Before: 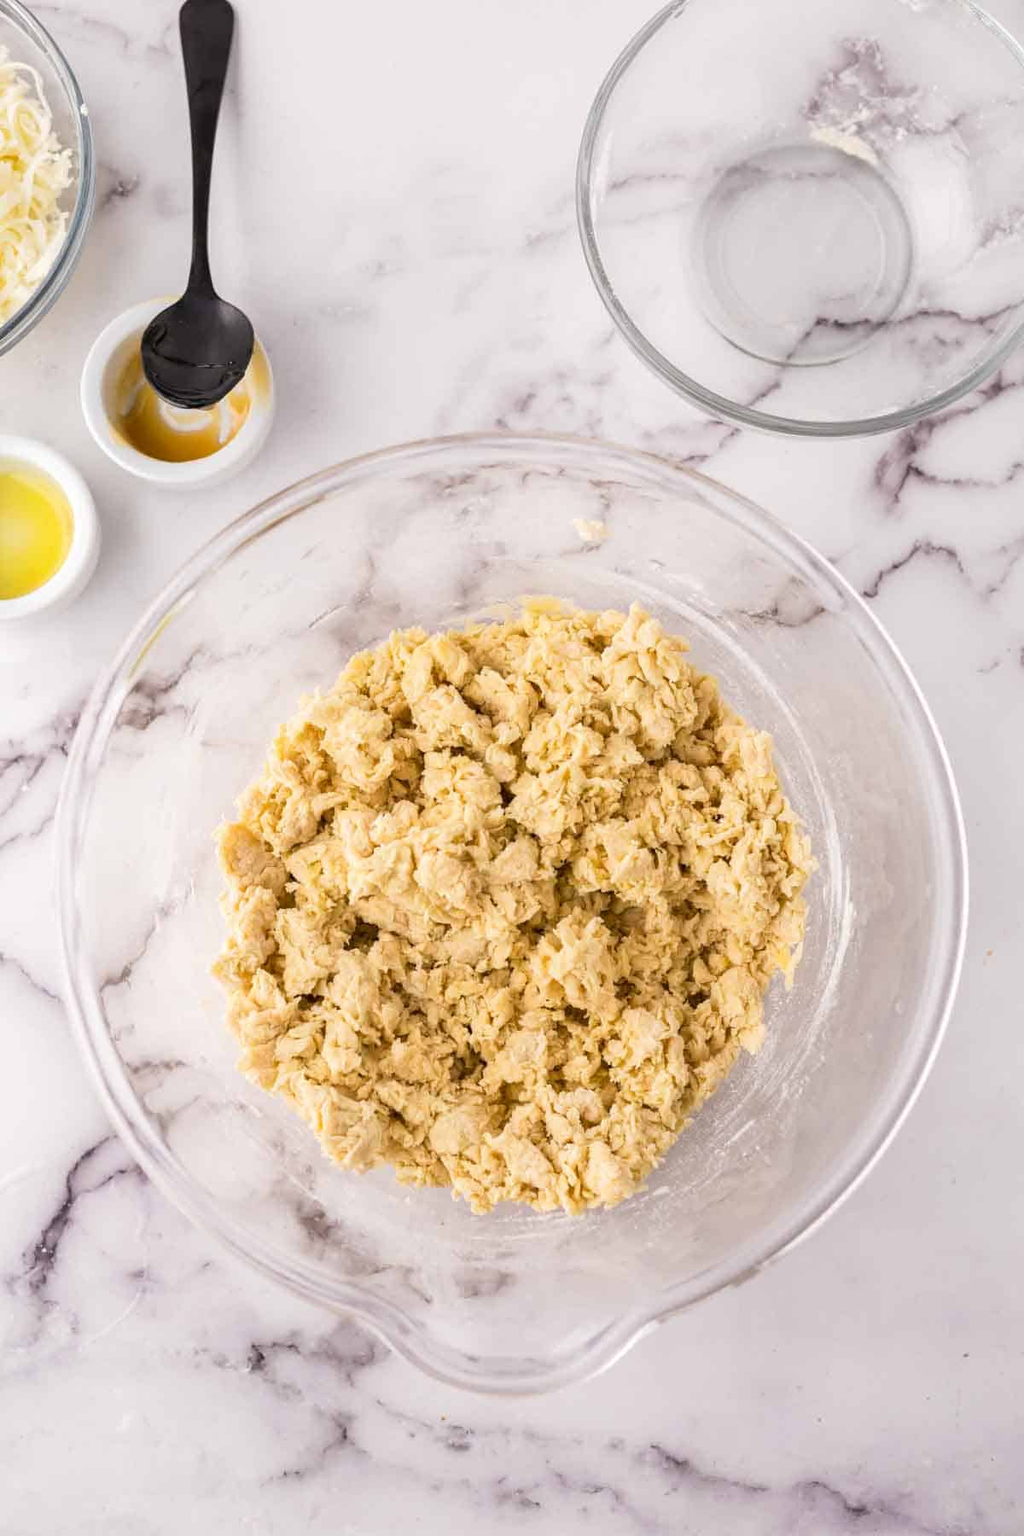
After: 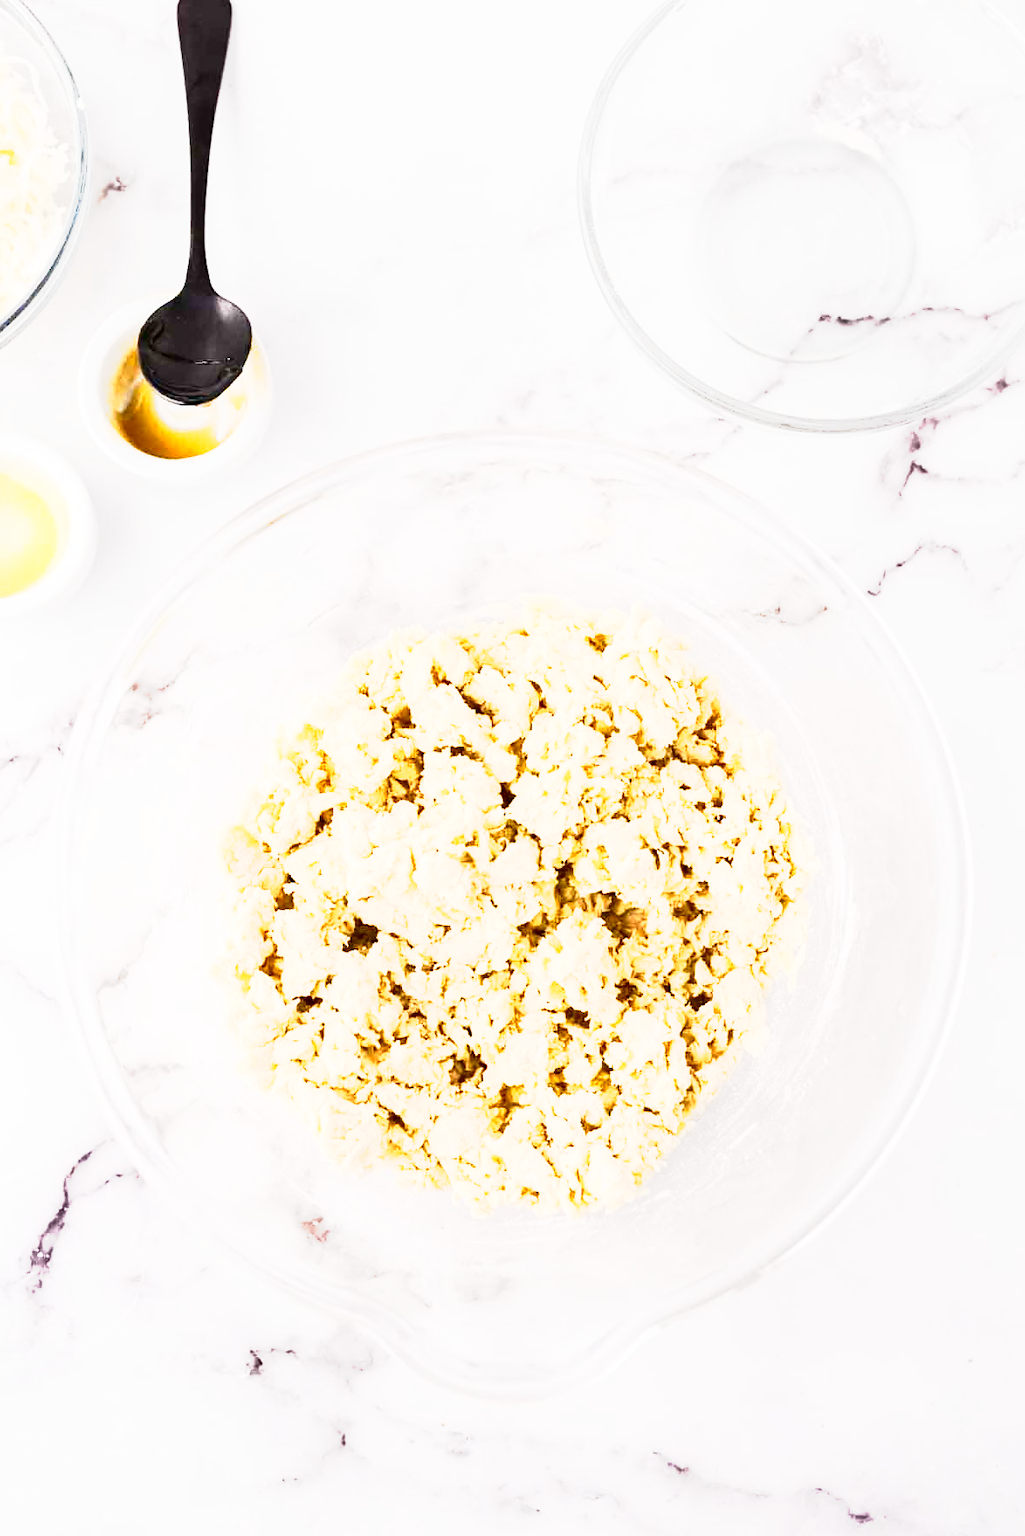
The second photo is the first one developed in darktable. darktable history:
crop: left 0.434%, top 0.485%, right 0.244%, bottom 0.386%
tone curve: curves: ch0 [(0, 0) (0.003, 0.005) (0.011, 0.018) (0.025, 0.041) (0.044, 0.072) (0.069, 0.113) (0.1, 0.163) (0.136, 0.221) (0.177, 0.289) (0.224, 0.366) (0.277, 0.452) (0.335, 0.546) (0.399, 0.65) (0.468, 0.763) (0.543, 0.885) (0.623, 0.93) (0.709, 0.946) (0.801, 0.963) (0.898, 0.981) (1, 1)], preserve colors none
contrast brightness saturation: contrast 0.28
